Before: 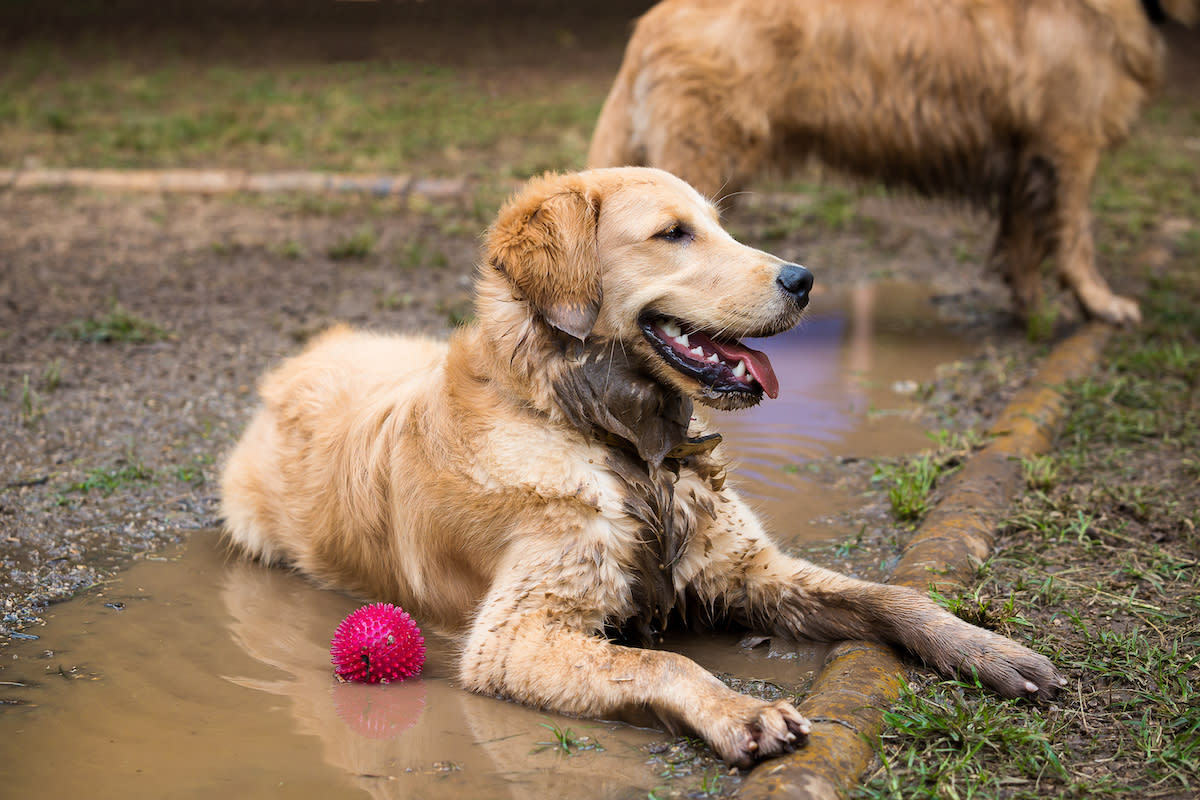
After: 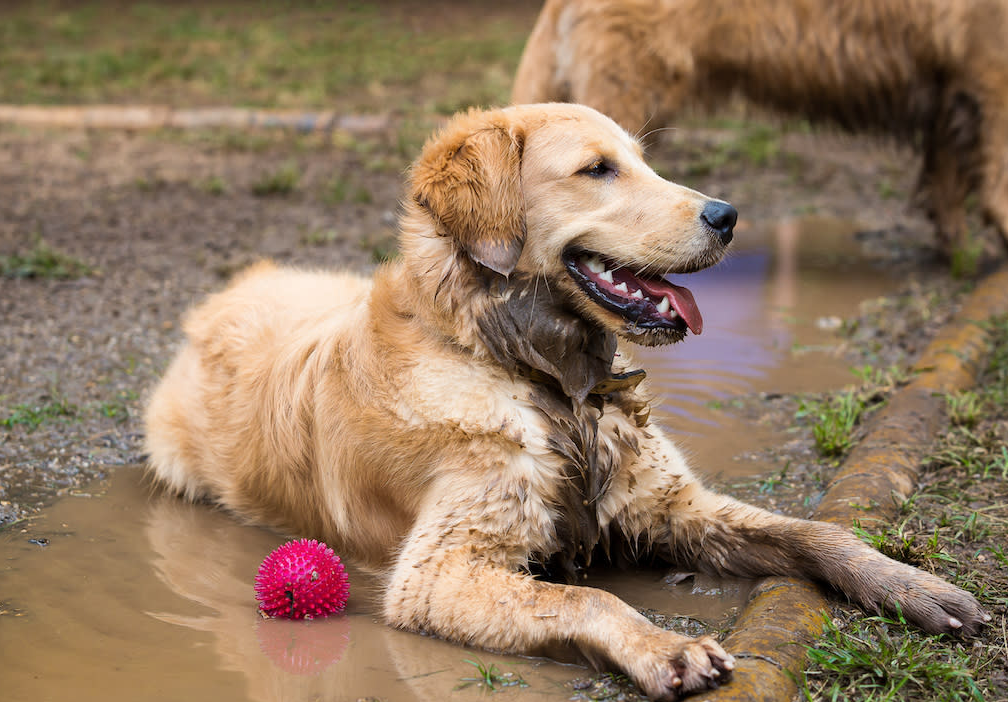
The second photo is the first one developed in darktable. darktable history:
crop: left 6.416%, top 8.062%, right 9.53%, bottom 4.091%
